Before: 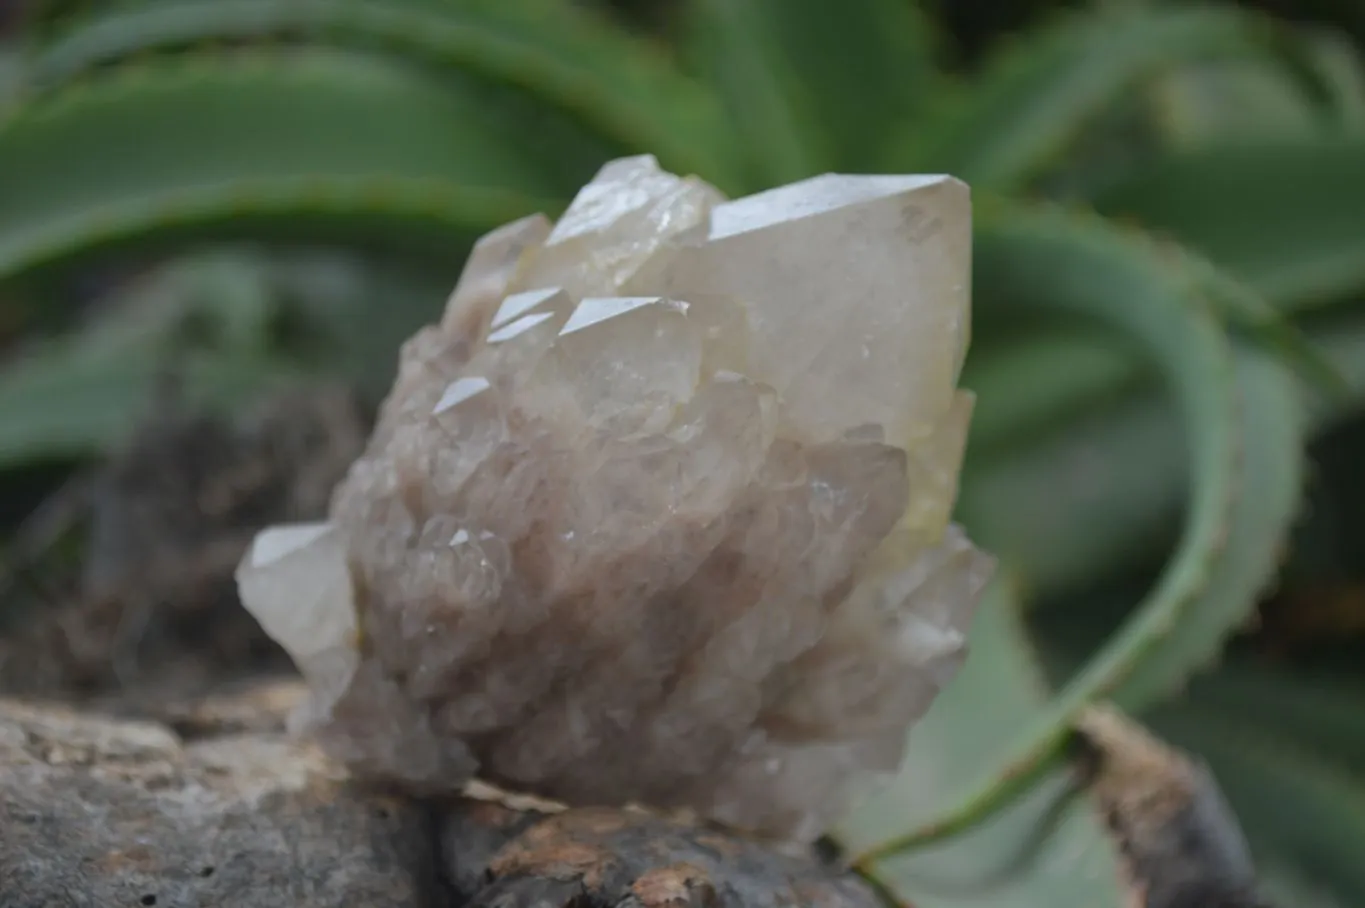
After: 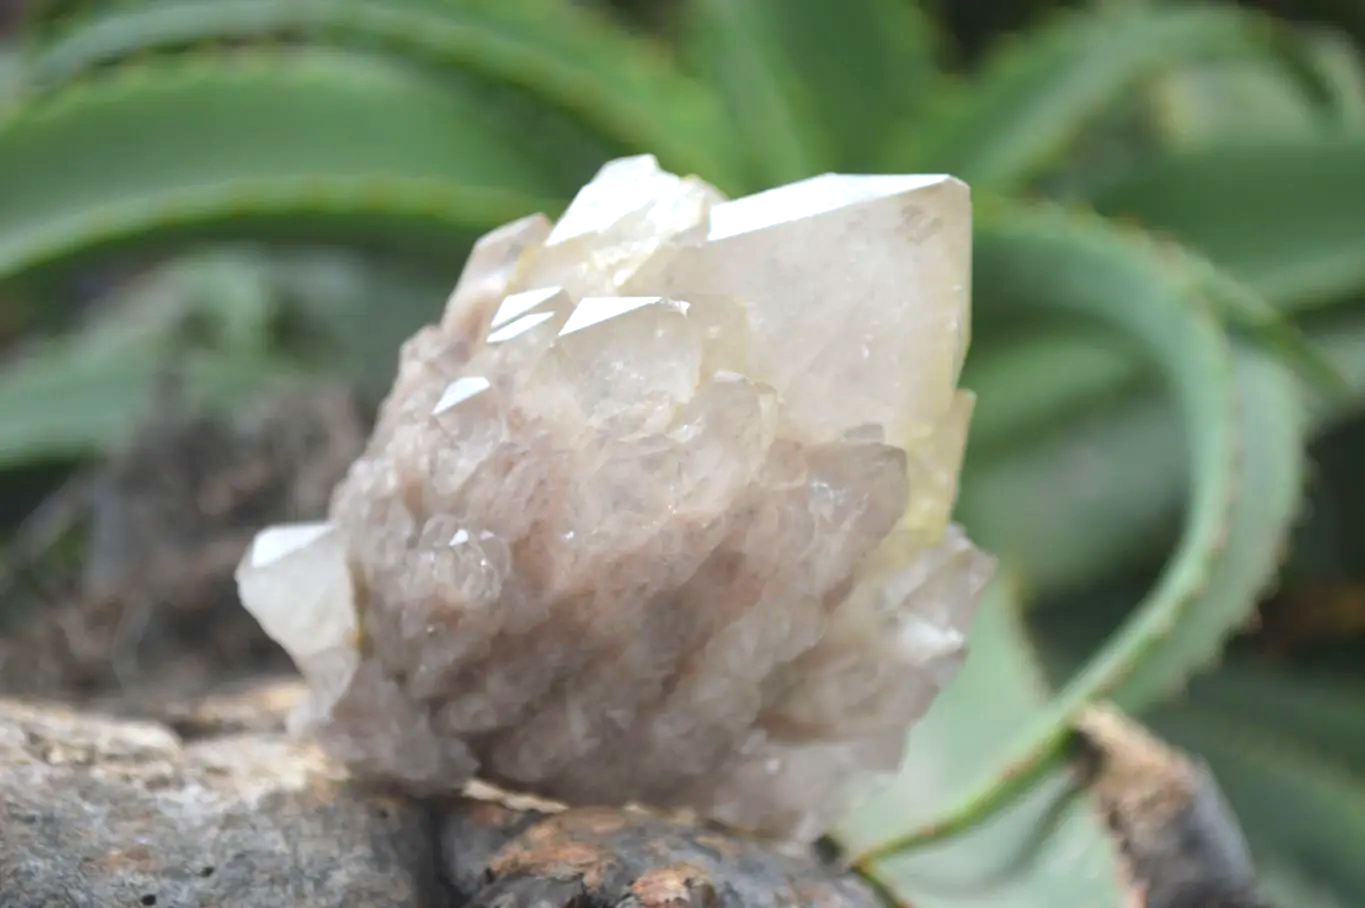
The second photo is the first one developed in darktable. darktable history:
tone equalizer: on, module defaults
exposure: exposure 1.137 EV, compensate highlight preservation false
